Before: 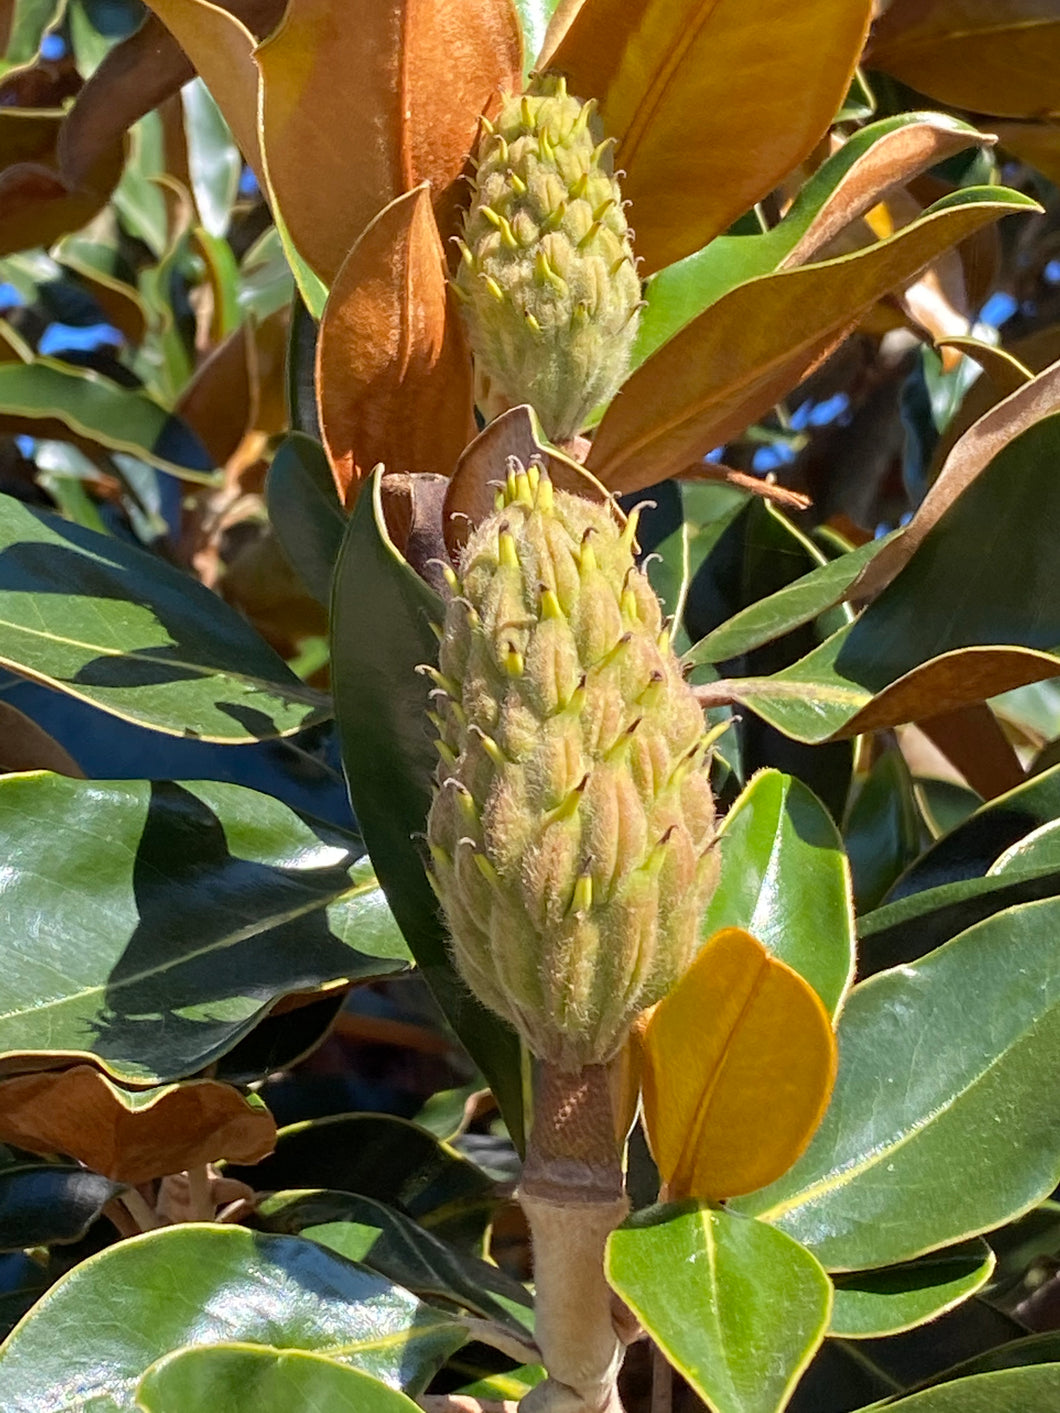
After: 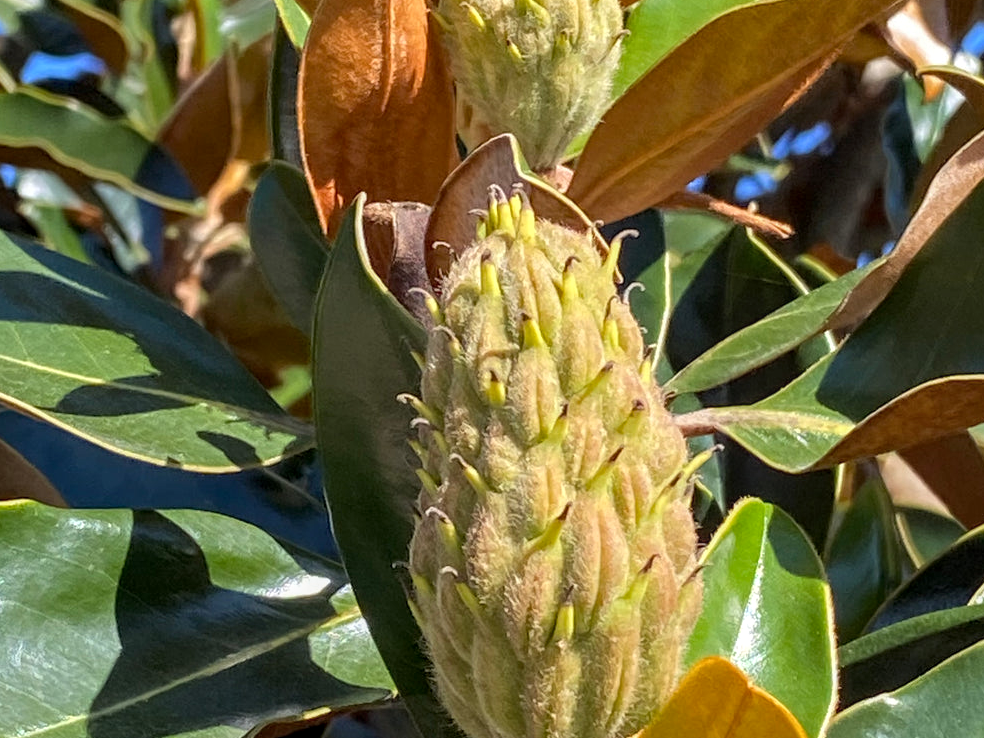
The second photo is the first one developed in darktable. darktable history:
local contrast: on, module defaults
crop: left 1.744%, top 19.225%, right 5.069%, bottom 28.357%
